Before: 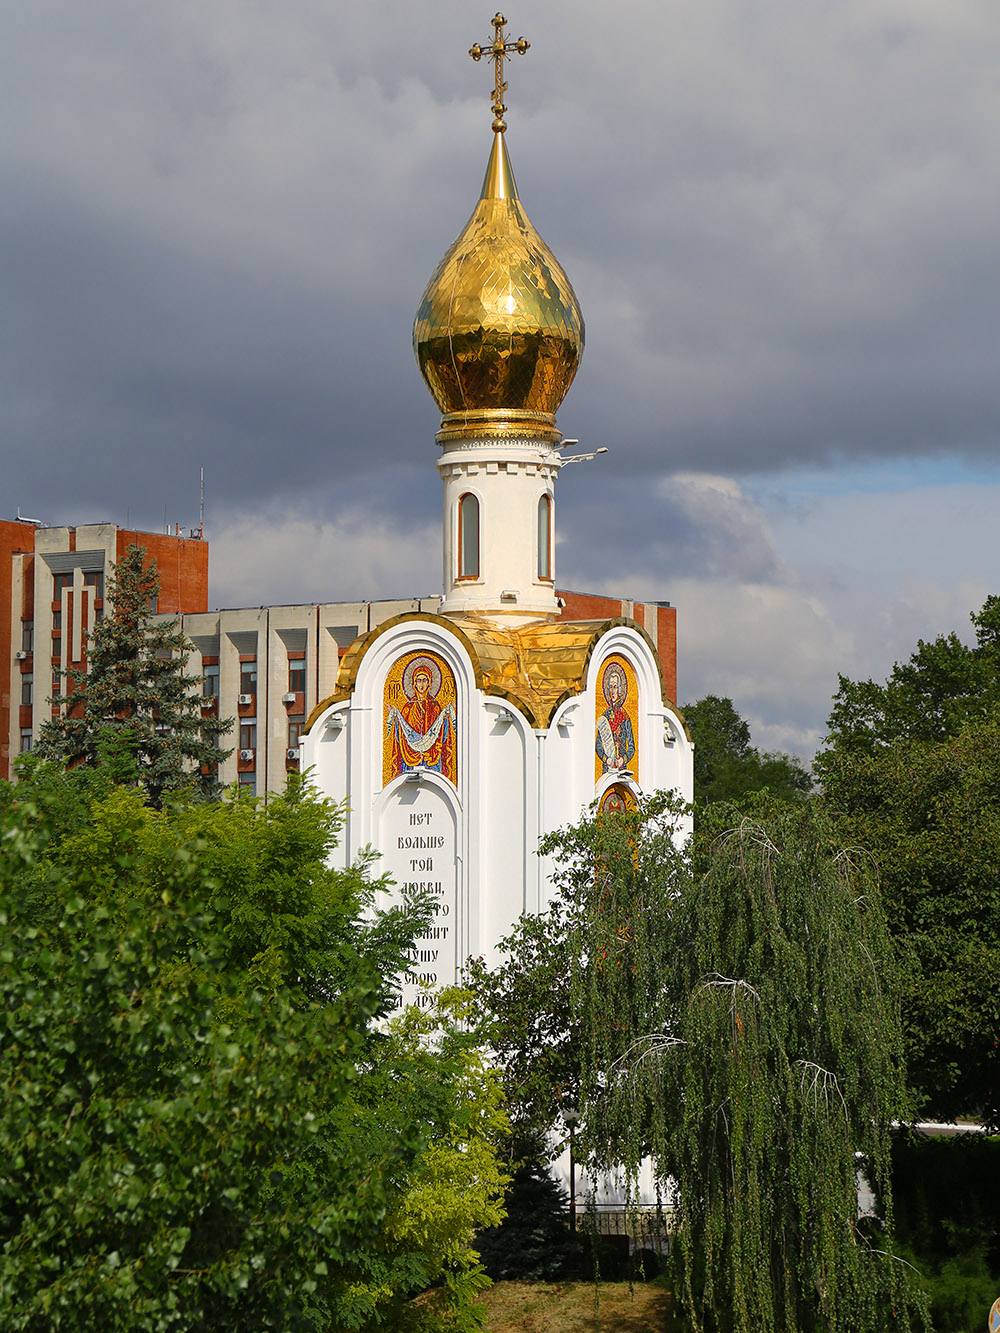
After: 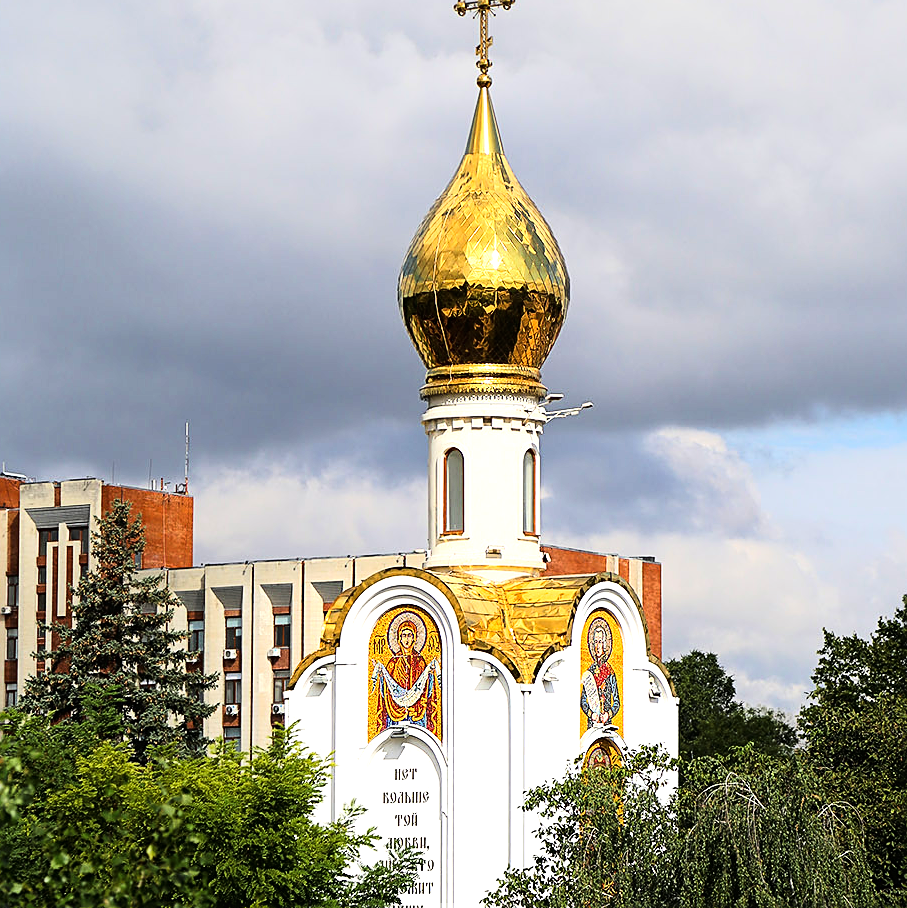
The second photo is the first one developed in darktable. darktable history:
tone equalizer: -8 EV -0.77 EV, -7 EV -0.683 EV, -6 EV -0.611 EV, -5 EV -0.39 EV, -3 EV 0.399 EV, -2 EV 0.6 EV, -1 EV 0.688 EV, +0 EV 0.776 EV, mask exposure compensation -0.484 EV
crop: left 1.581%, top 3.377%, right 7.672%, bottom 28.469%
sharpen: on, module defaults
tone curve: curves: ch0 [(0, 0) (0.003, 0.008) (0.011, 0.008) (0.025, 0.011) (0.044, 0.017) (0.069, 0.029) (0.1, 0.045) (0.136, 0.067) (0.177, 0.103) (0.224, 0.151) (0.277, 0.21) (0.335, 0.285) (0.399, 0.37) (0.468, 0.462) (0.543, 0.568) (0.623, 0.679) (0.709, 0.79) (0.801, 0.876) (0.898, 0.936) (1, 1)], color space Lab, linked channels, preserve colors none
